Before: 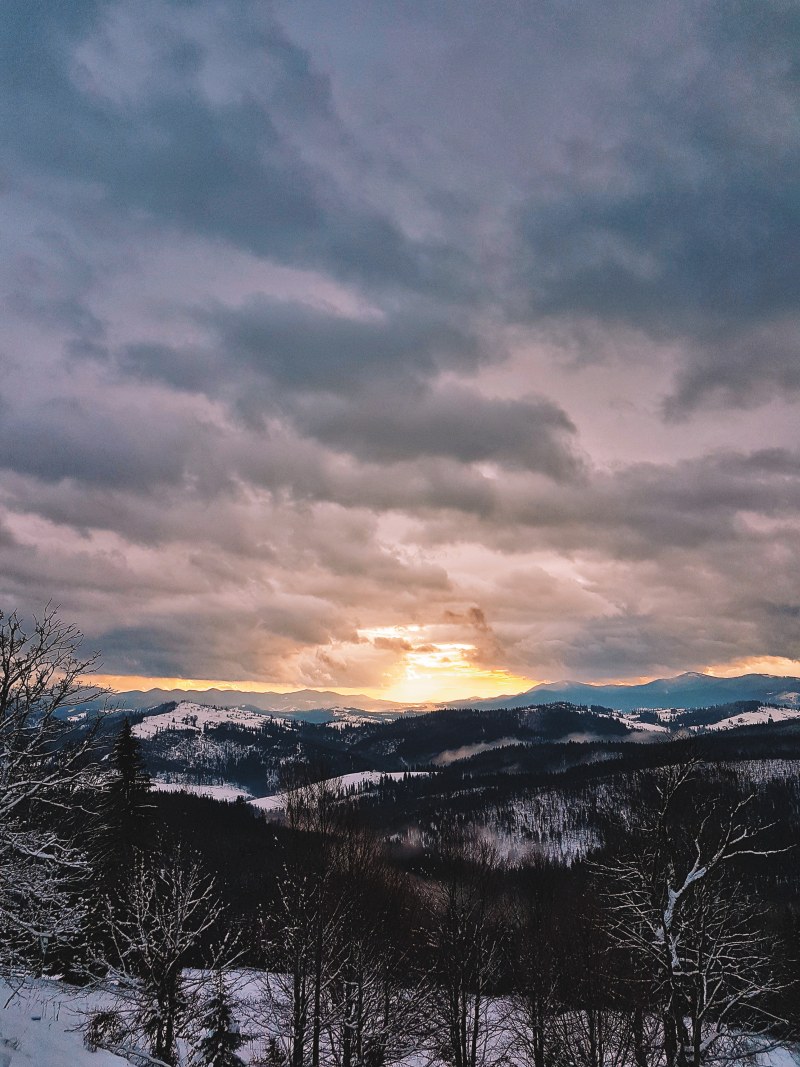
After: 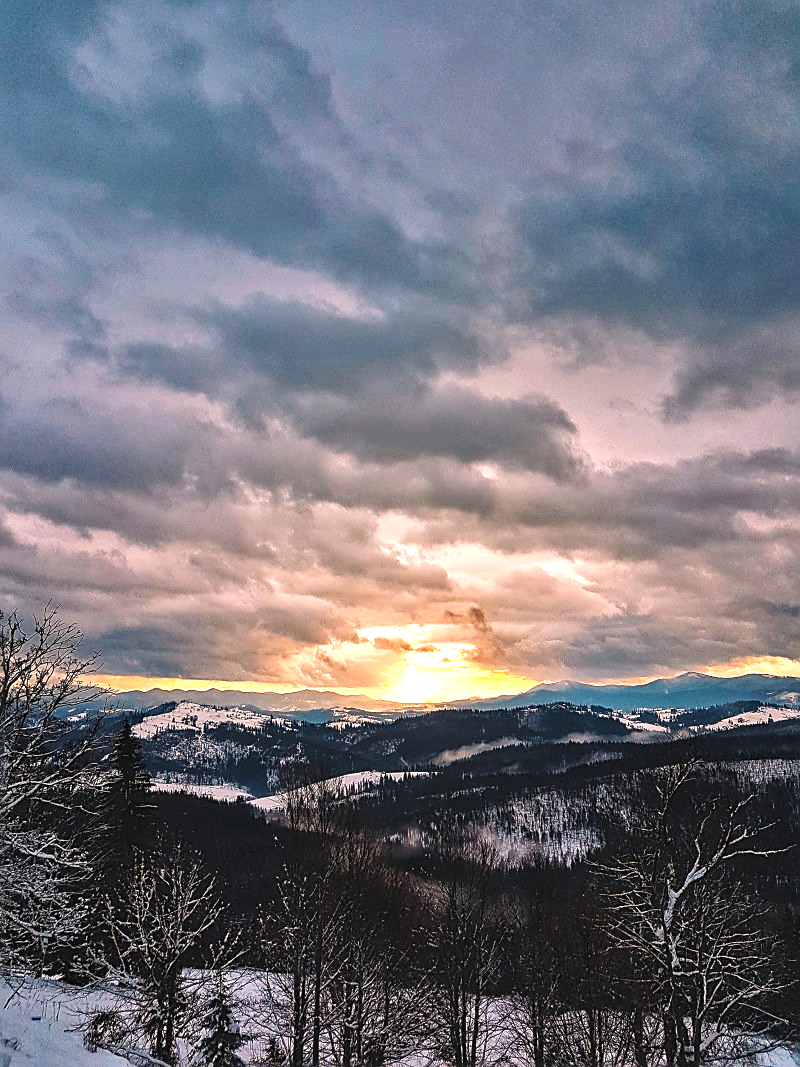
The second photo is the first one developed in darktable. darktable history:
local contrast: on, module defaults
sharpen: on, module defaults
color balance rgb: highlights gain › chroma 3.058%, highlights gain › hue 75.43°, perceptual saturation grading › global saturation -3.517%, perceptual brilliance grading › global brilliance 17.931%
haze removal: compatibility mode true, adaptive false
